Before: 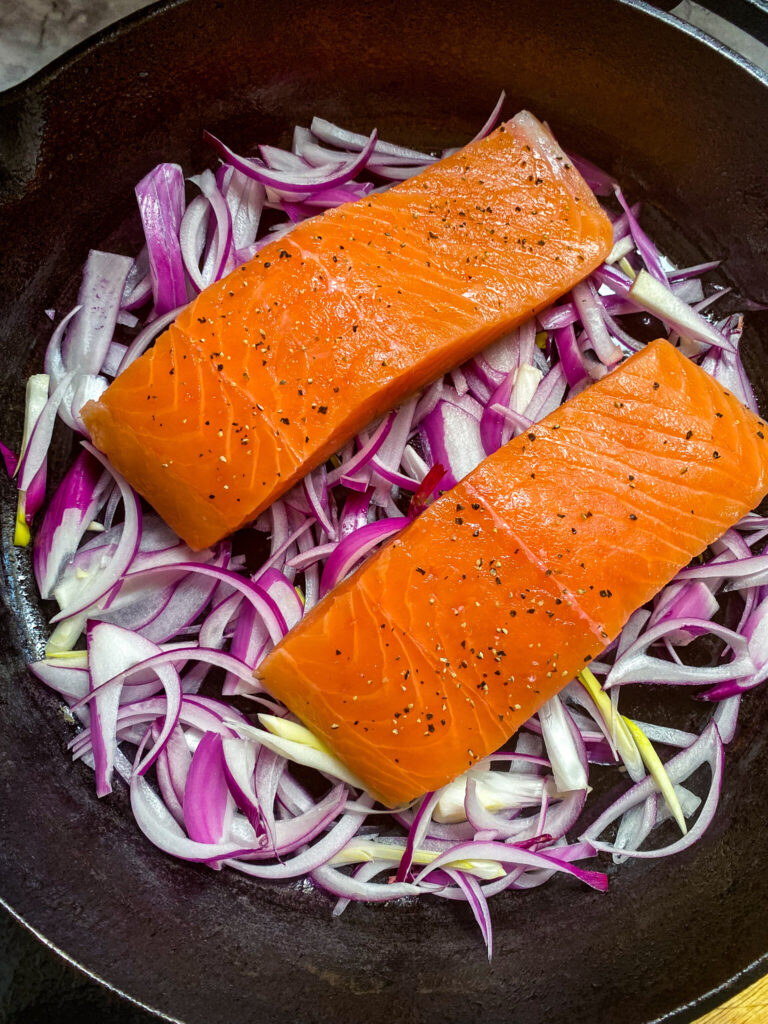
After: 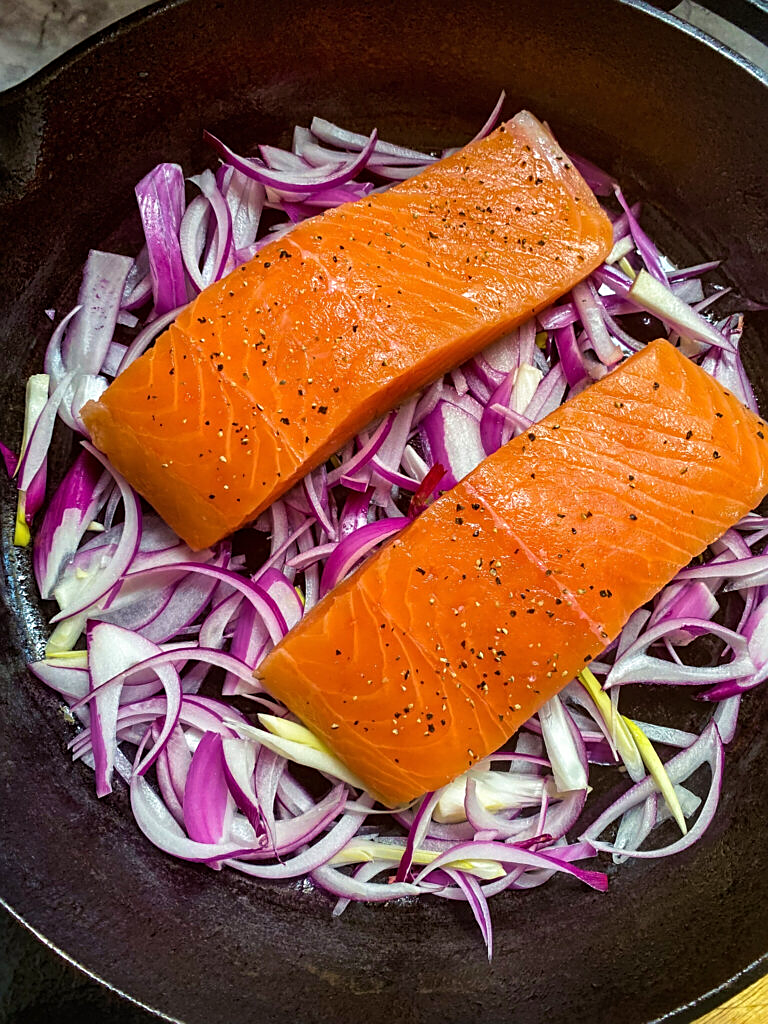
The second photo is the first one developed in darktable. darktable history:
velvia: on, module defaults
sharpen: amount 0.461
